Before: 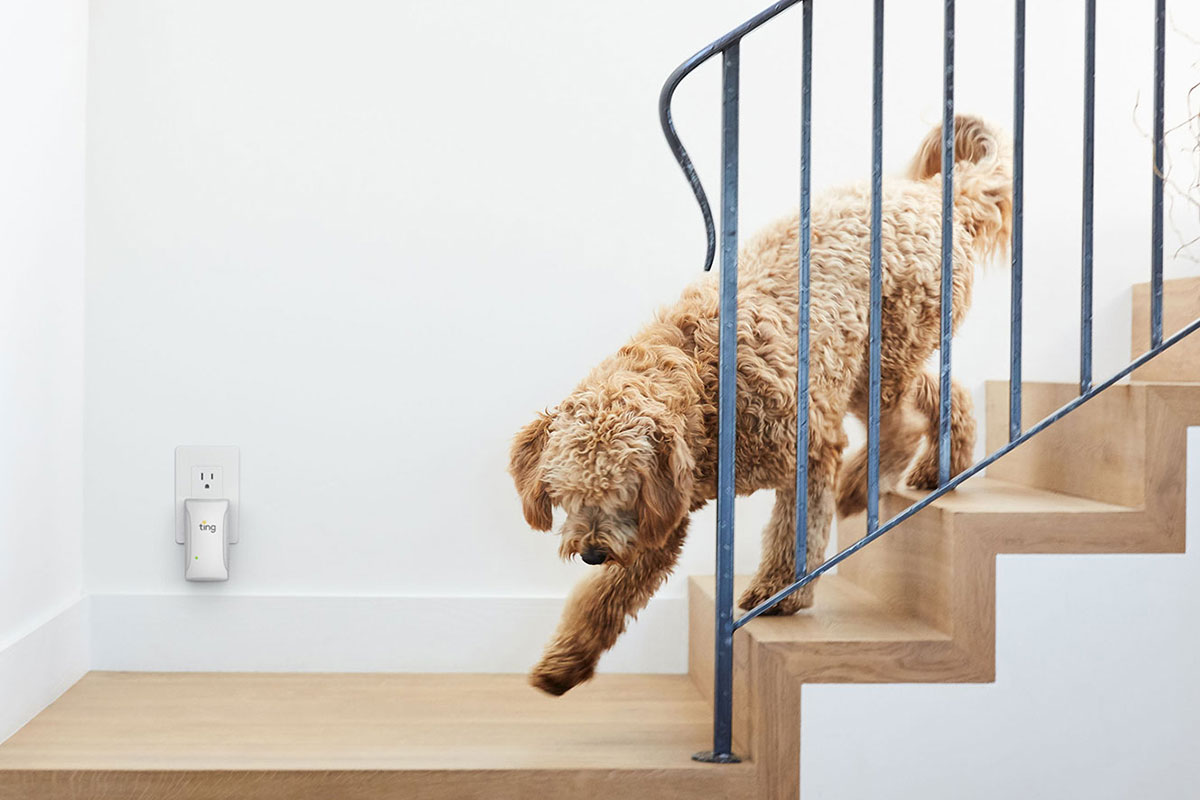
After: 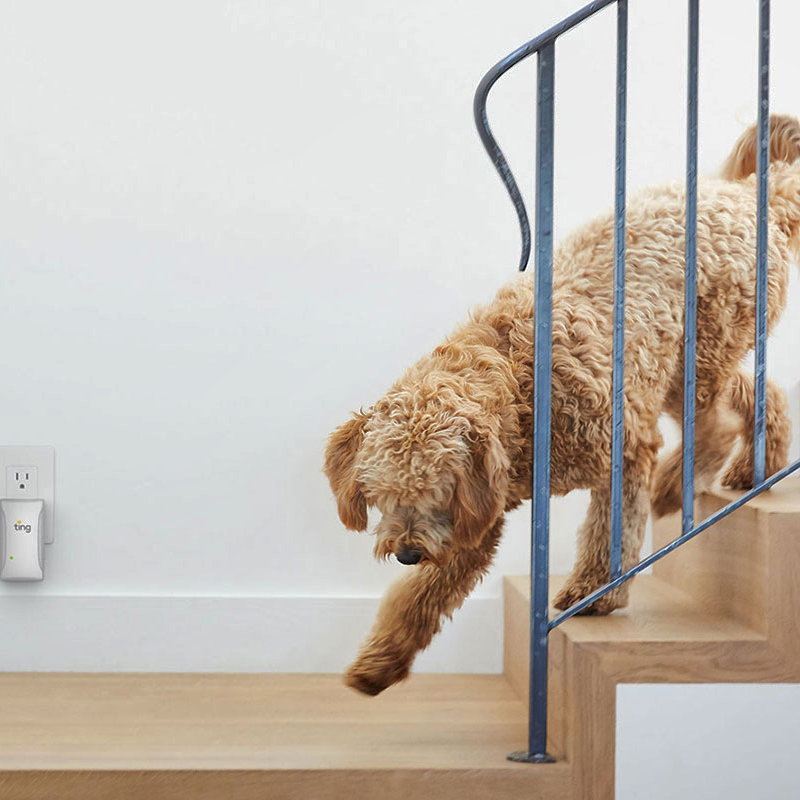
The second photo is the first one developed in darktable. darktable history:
crop and rotate: left 15.446%, right 17.836%
shadows and highlights: on, module defaults
